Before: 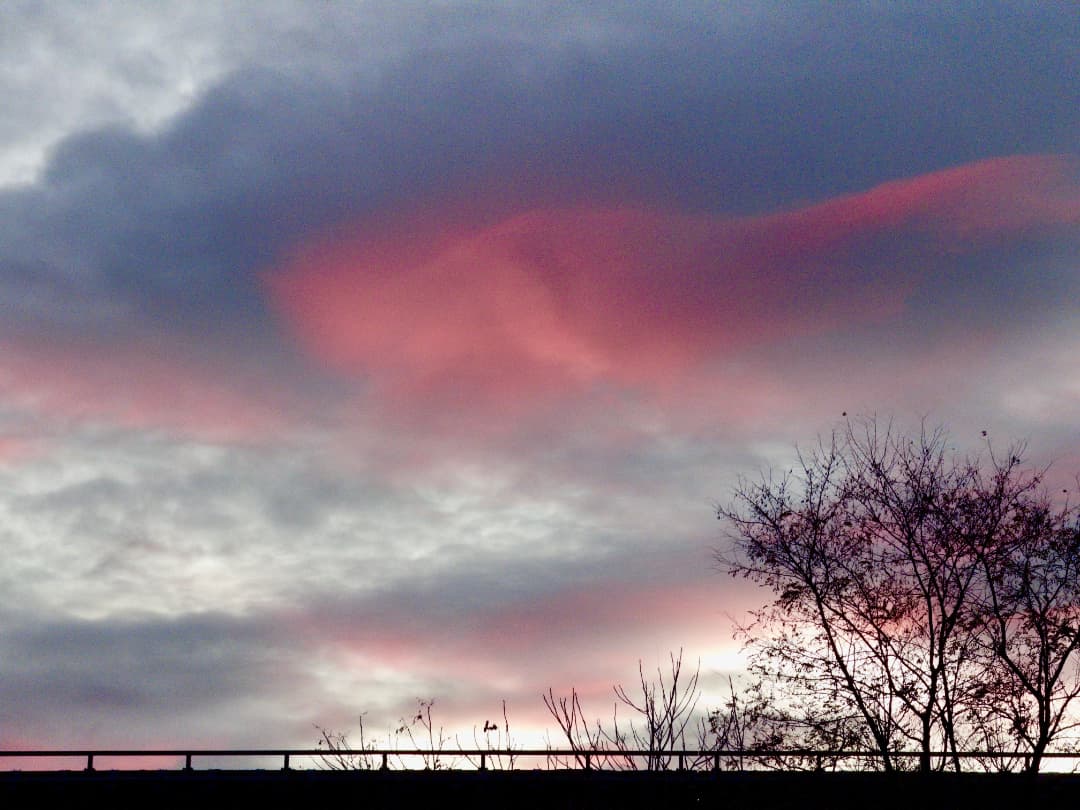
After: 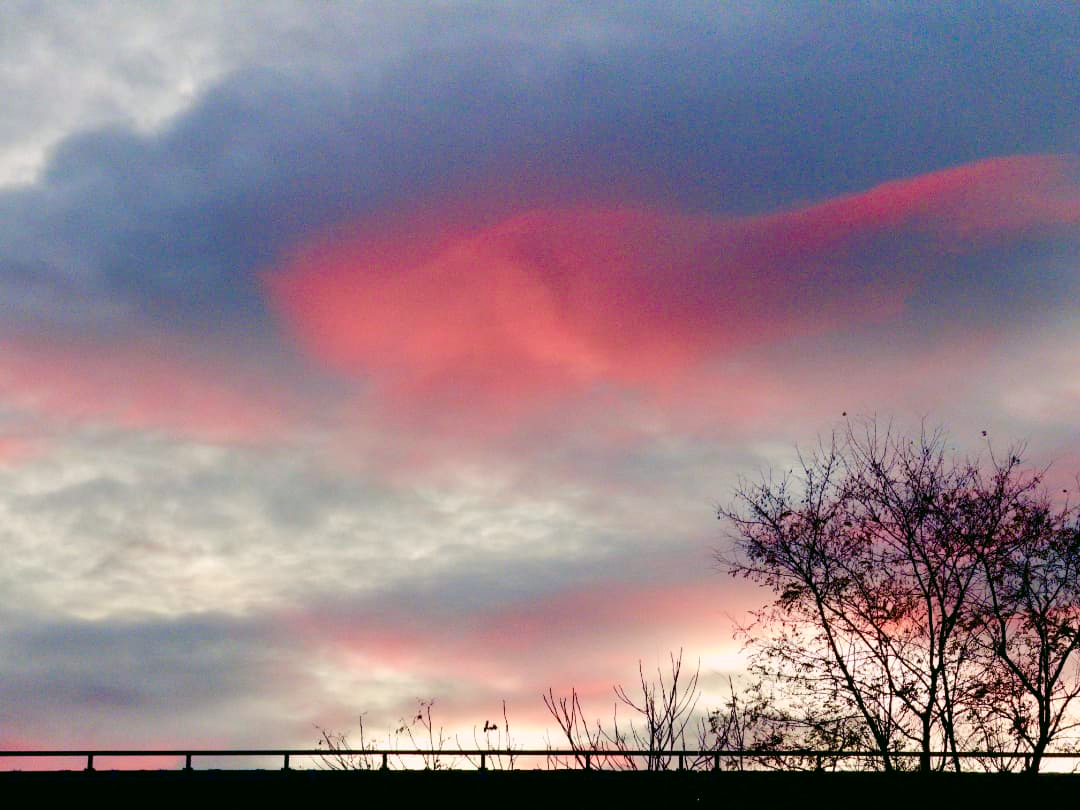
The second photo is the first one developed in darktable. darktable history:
color balance rgb: perceptual saturation grading › global saturation 25%, perceptual brilliance grading › mid-tones 10%, perceptual brilliance grading › shadows 15%, global vibrance 20%
color correction: highlights a* 4.02, highlights b* 4.98, shadows a* -7.55, shadows b* 4.98
tone equalizer: on, module defaults
